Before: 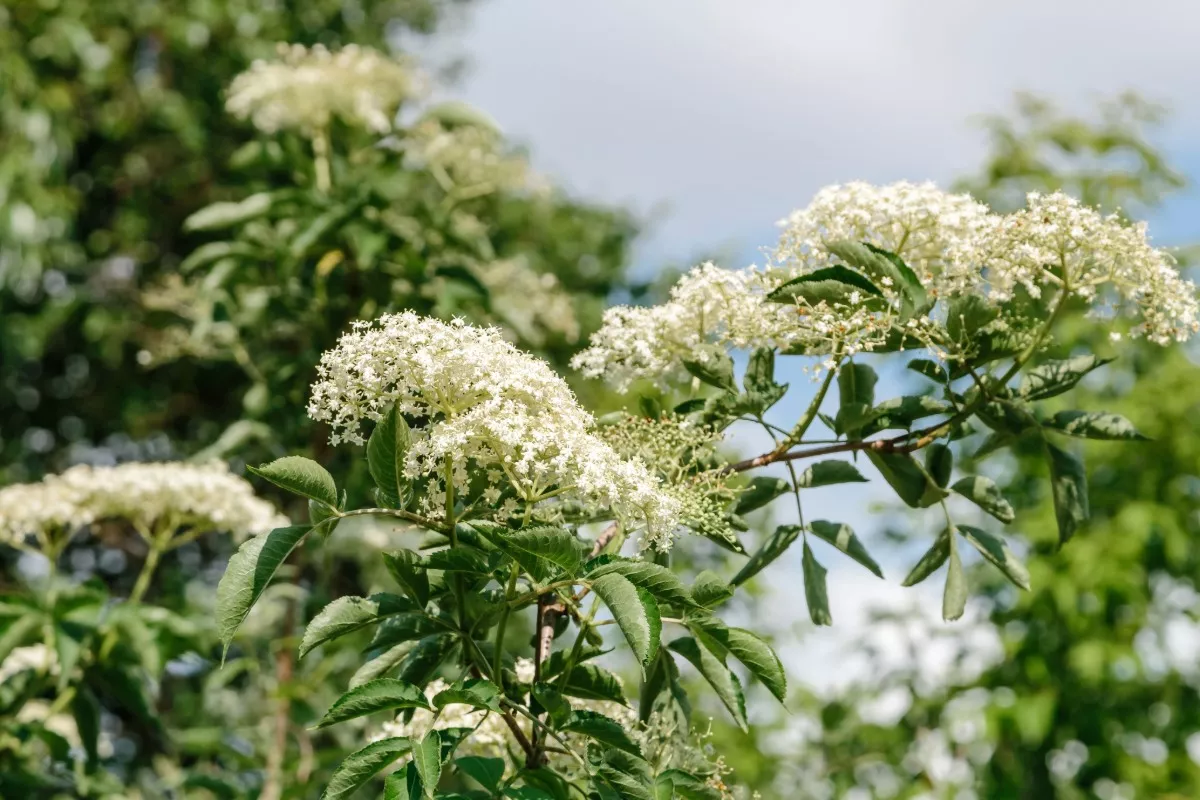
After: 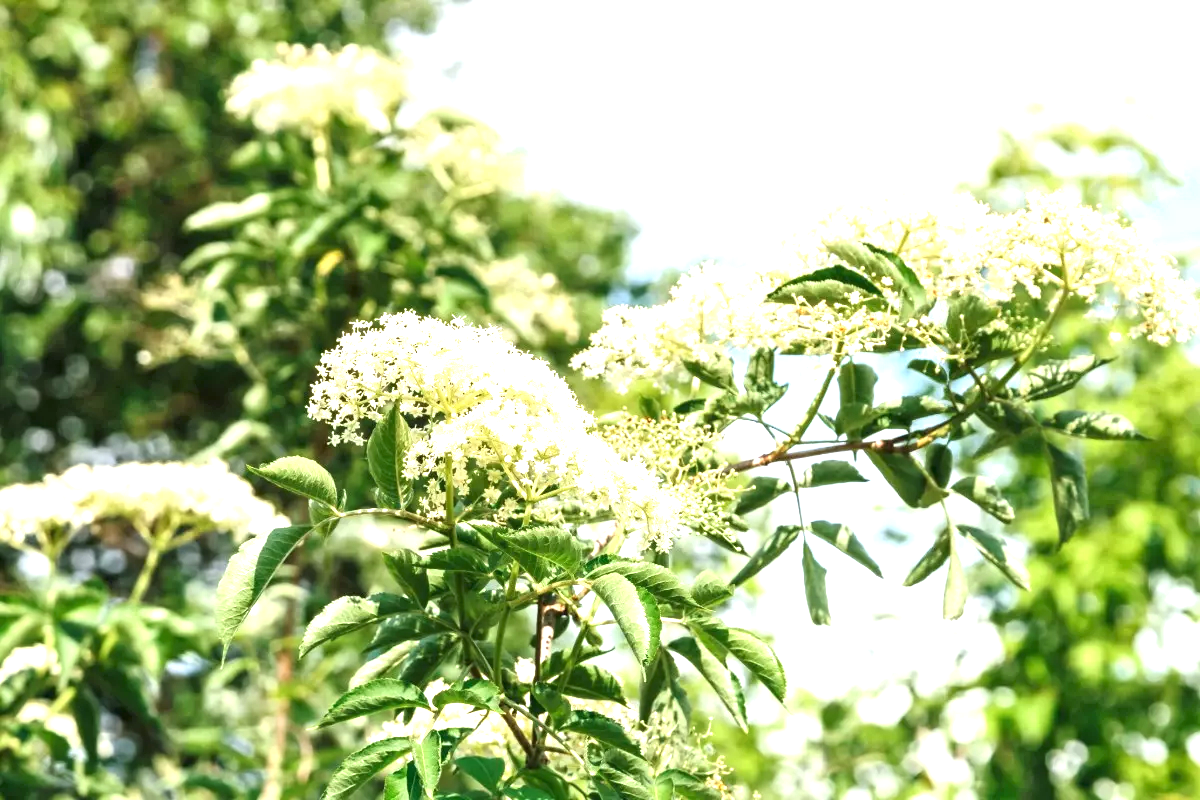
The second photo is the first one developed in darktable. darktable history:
exposure: black level correction 0, exposure 1.469 EV, compensate highlight preservation false
